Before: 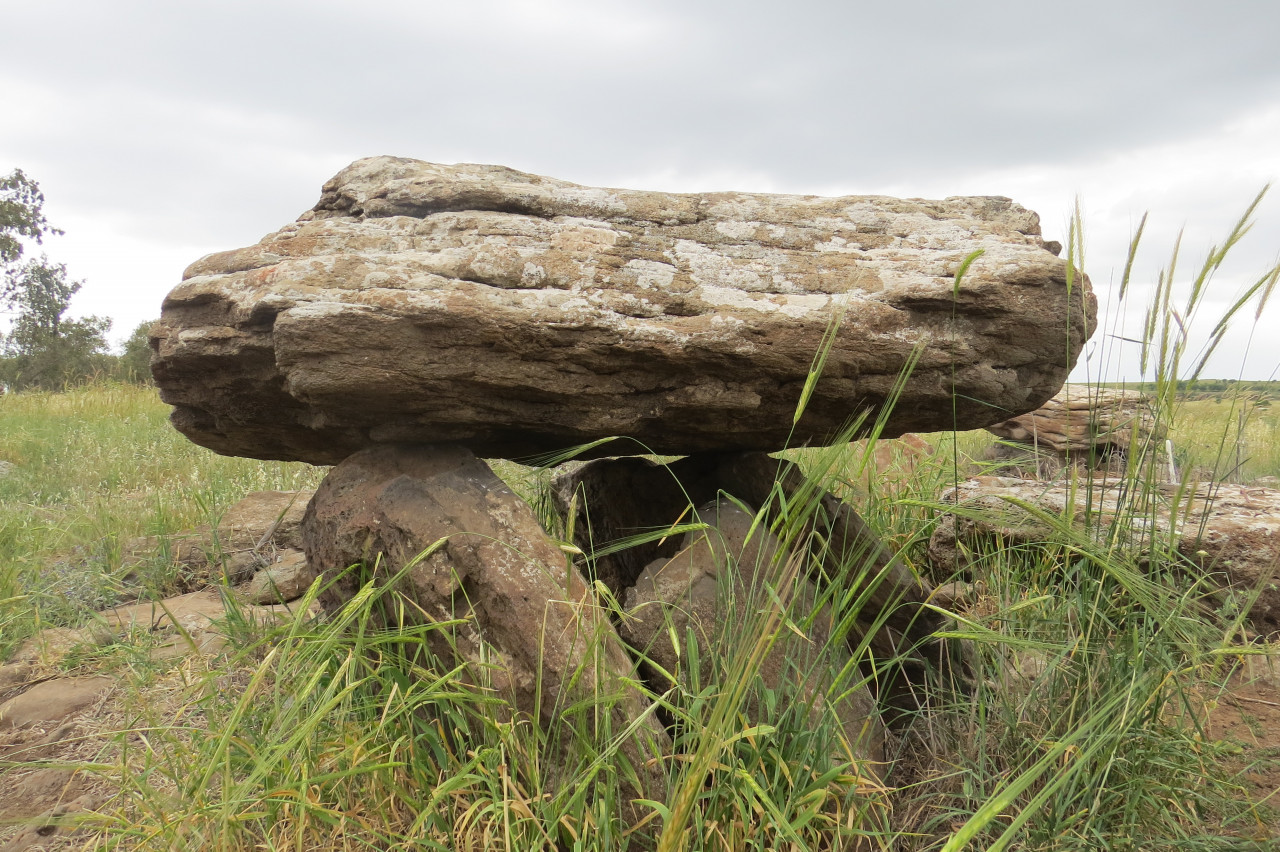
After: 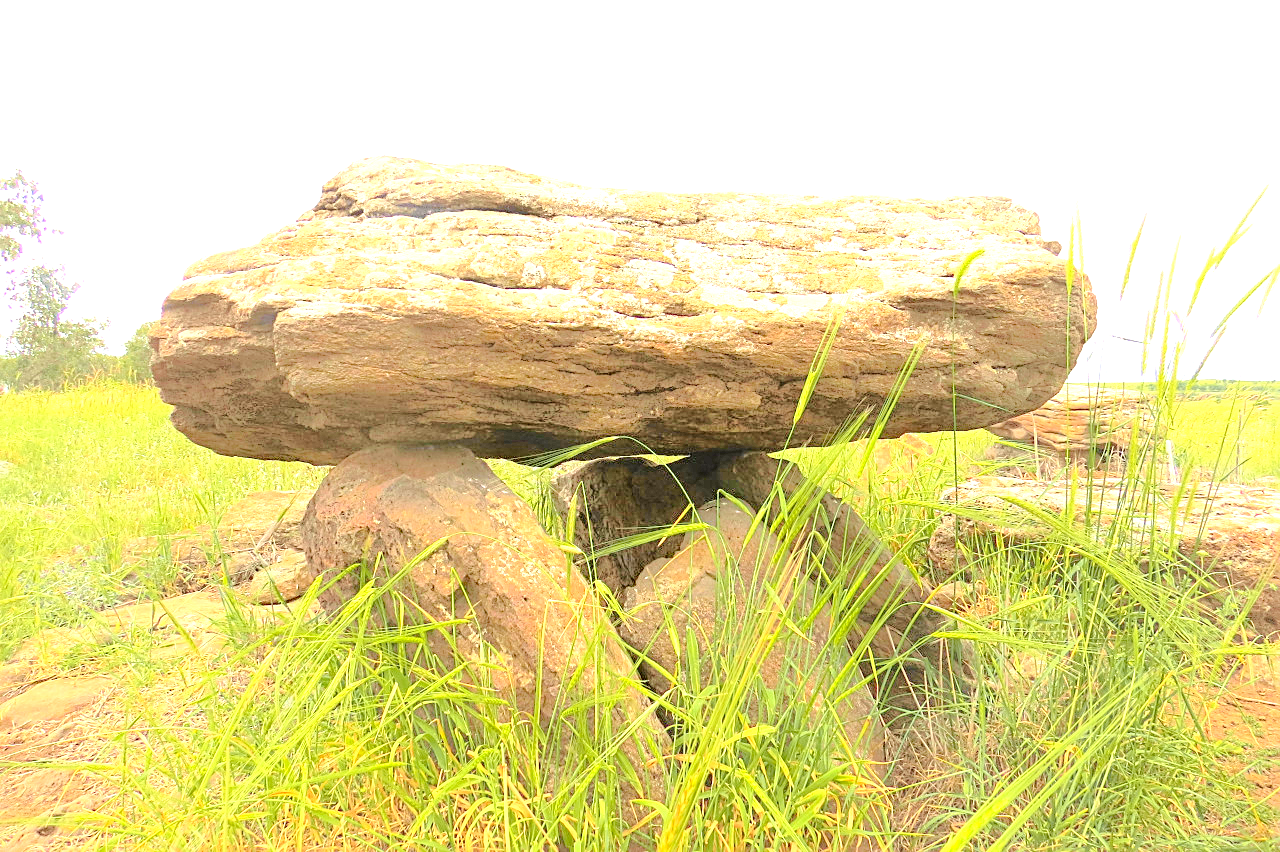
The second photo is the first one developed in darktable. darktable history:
tone curve: curves: ch0 [(0, 0) (0.131, 0.135) (0.288, 0.372) (0.451, 0.608) (0.612, 0.739) (0.736, 0.832) (1, 1)]; ch1 [(0, 0) (0.392, 0.398) (0.487, 0.471) (0.496, 0.493) (0.519, 0.531) (0.557, 0.591) (0.581, 0.639) (0.622, 0.711) (1, 1)]; ch2 [(0, 0) (0.388, 0.344) (0.438, 0.425) (0.476, 0.482) (0.502, 0.508) (0.524, 0.531) (0.538, 0.58) (0.58, 0.621) (0.613, 0.679) (0.655, 0.738) (1, 1)], color space Lab, independent channels, preserve colors none
contrast equalizer: octaves 7, y [[0.5, 0.496, 0.435, 0.435, 0.496, 0.5], [0.5 ×6], [0.5 ×6], [0 ×6], [0 ×6]]
sharpen: on, module defaults
tone equalizer: -7 EV 0.149 EV, -6 EV 0.638 EV, -5 EV 1.14 EV, -4 EV 1.3 EV, -3 EV 1.17 EV, -2 EV 0.6 EV, -1 EV 0.149 EV
haze removal: compatibility mode true, adaptive false
exposure: black level correction 0, exposure 1.471 EV, compensate highlight preservation false
